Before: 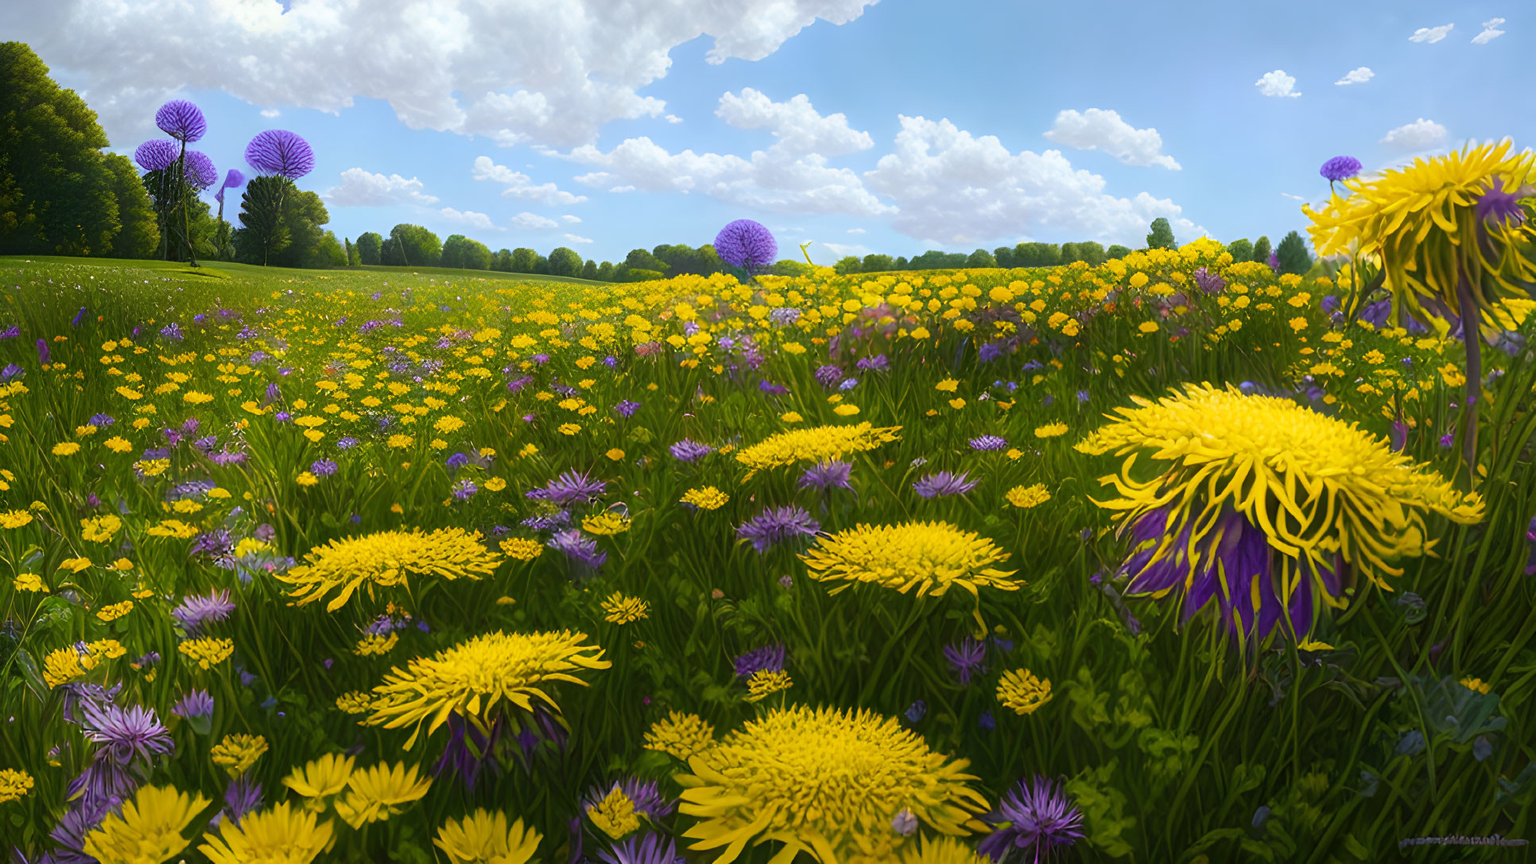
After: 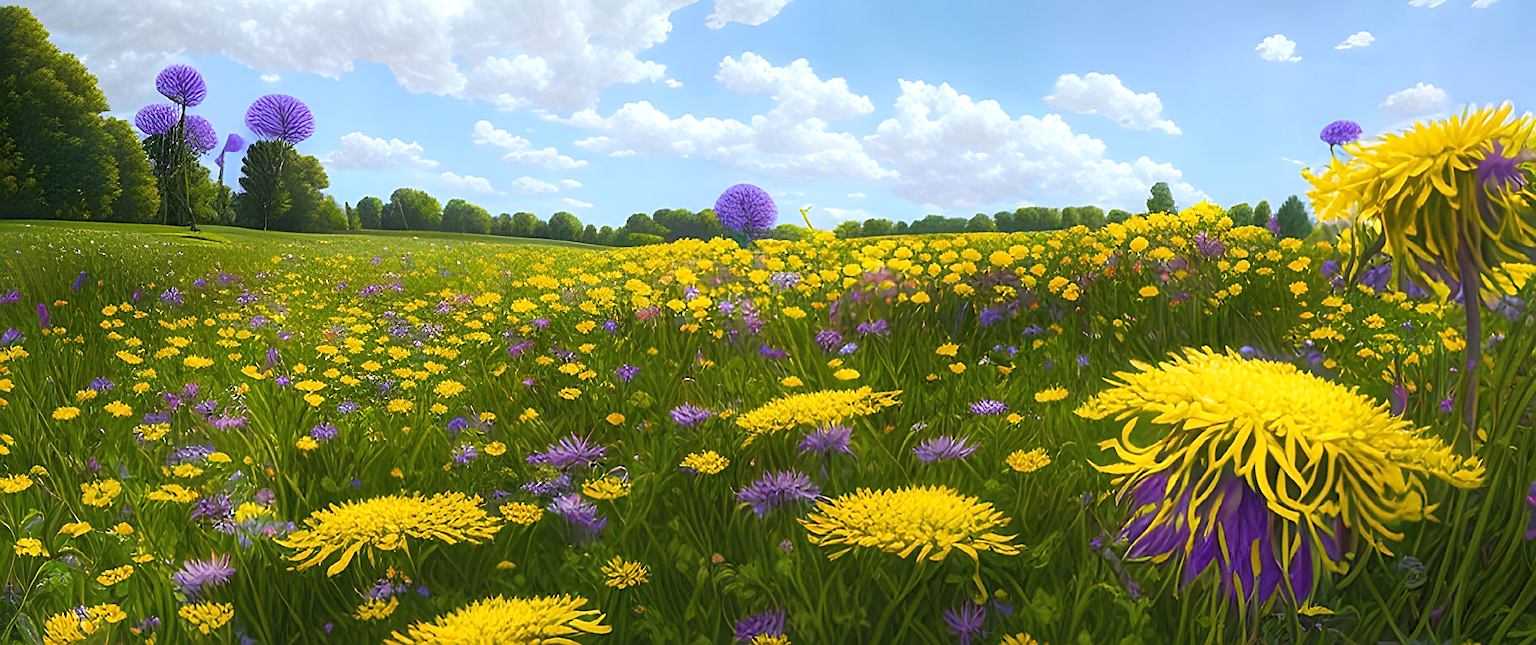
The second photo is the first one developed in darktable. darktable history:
exposure: exposure 0.201 EV, compensate exposure bias true, compensate highlight preservation false
sharpen: on, module defaults
shadows and highlights: shadows 42.69, highlights 7.33
crop: top 4.216%, bottom 21.001%
